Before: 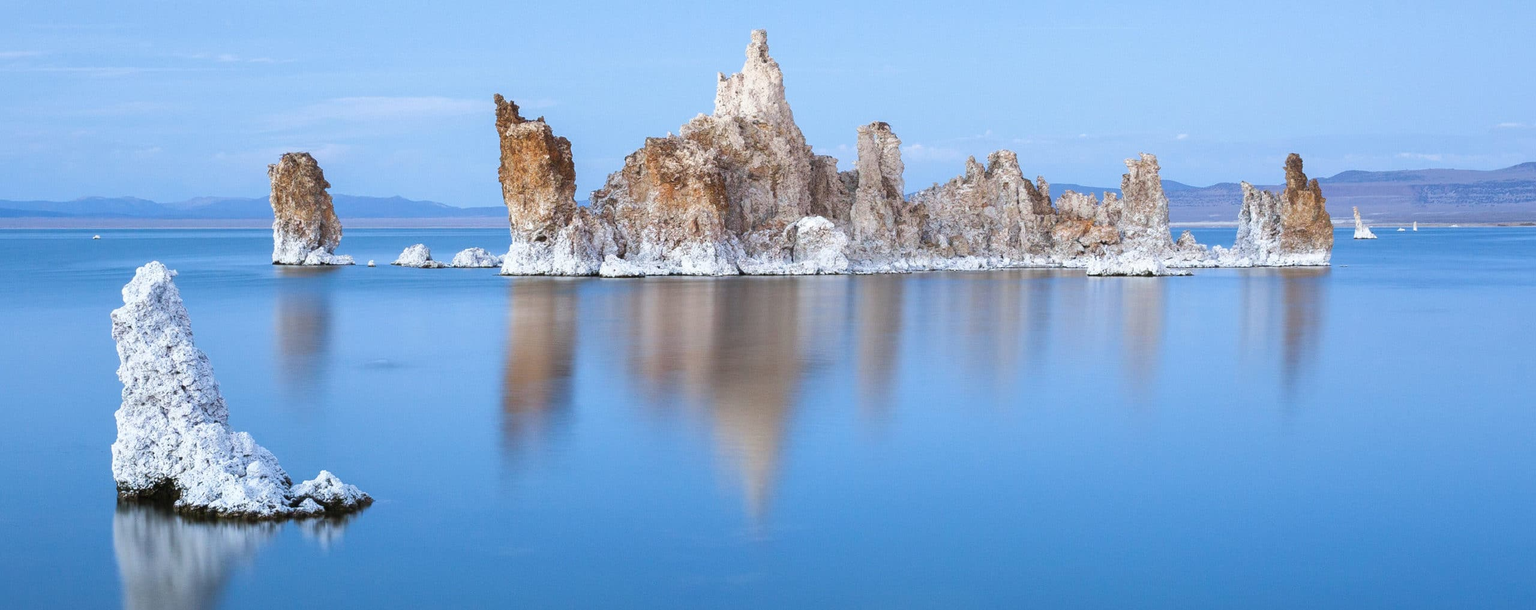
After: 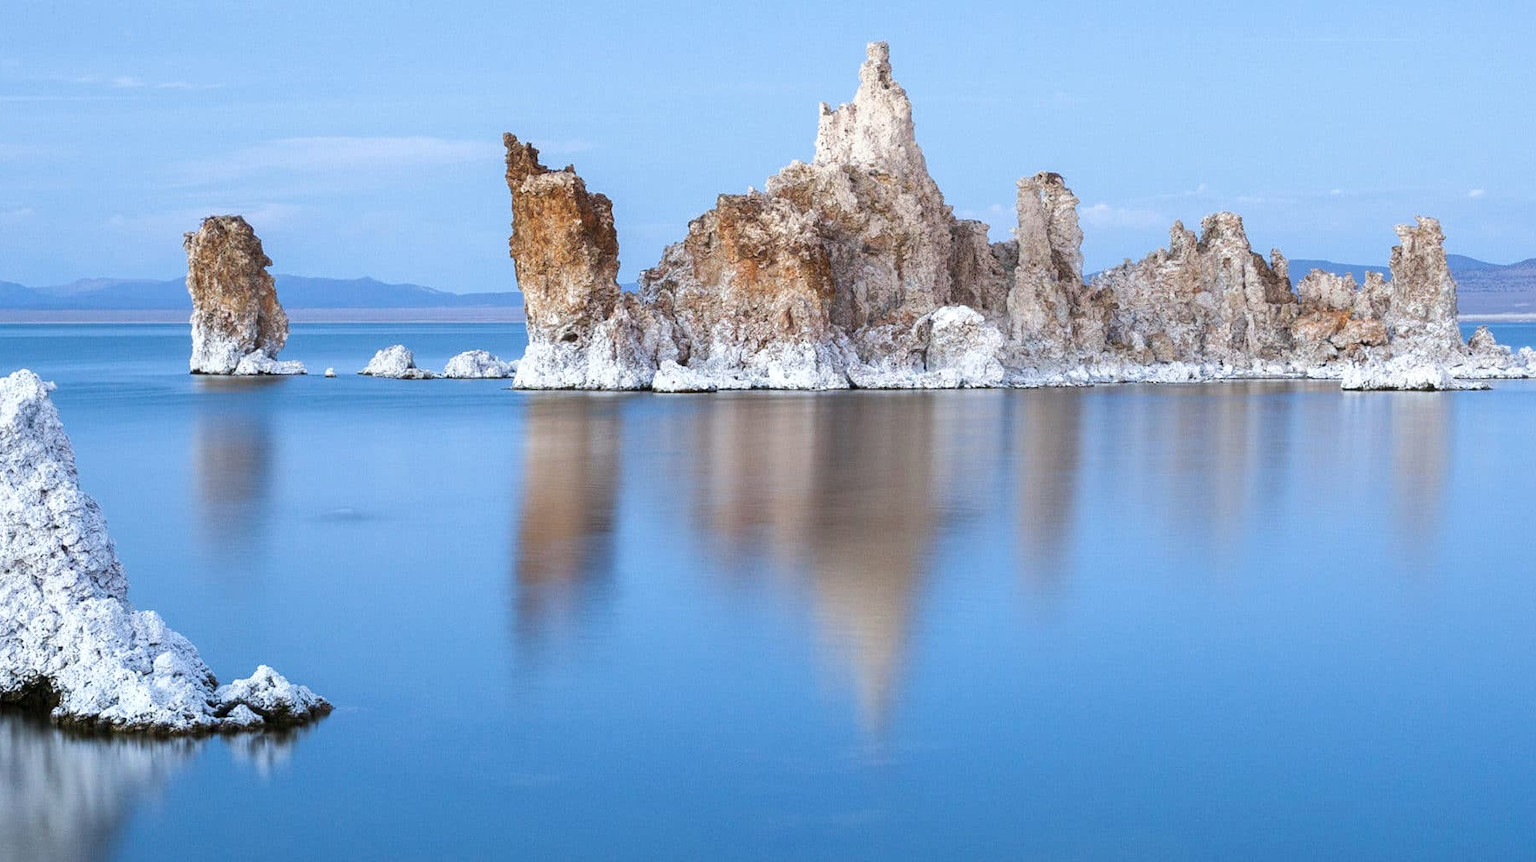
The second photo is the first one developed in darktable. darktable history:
local contrast: highlights 105%, shadows 102%, detail 119%, midtone range 0.2
crop and rotate: left 9.019%, right 20.21%
